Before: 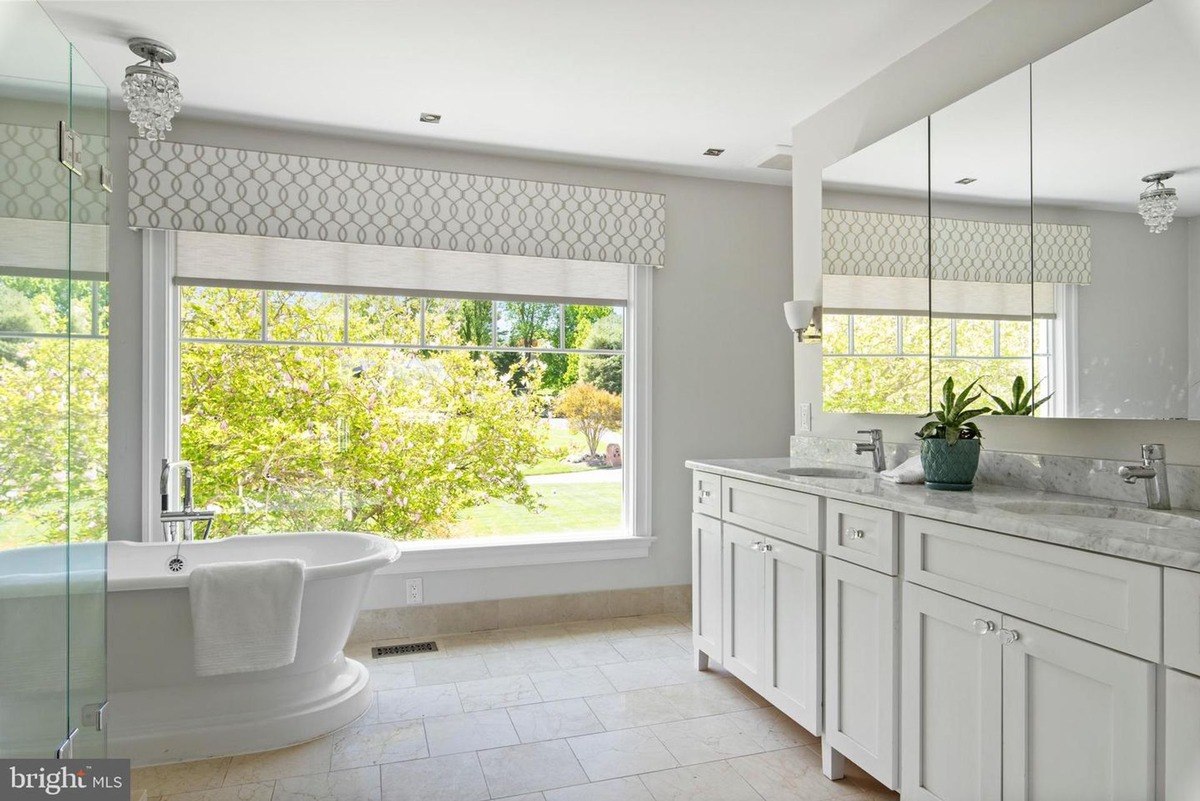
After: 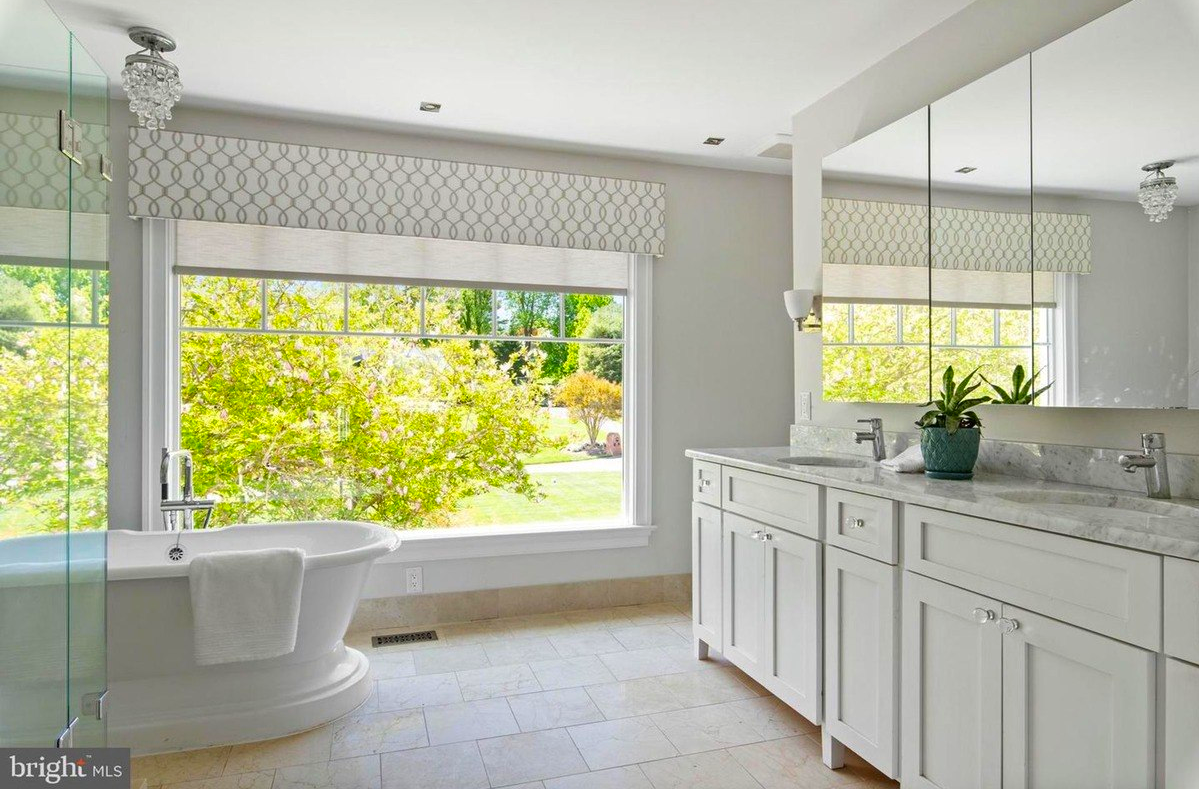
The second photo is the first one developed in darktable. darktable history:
contrast brightness saturation: brightness -0.028, saturation 0.368
tone equalizer: edges refinement/feathering 500, mask exposure compensation -1.57 EV, preserve details no
crop: top 1.433%, right 0.064%
